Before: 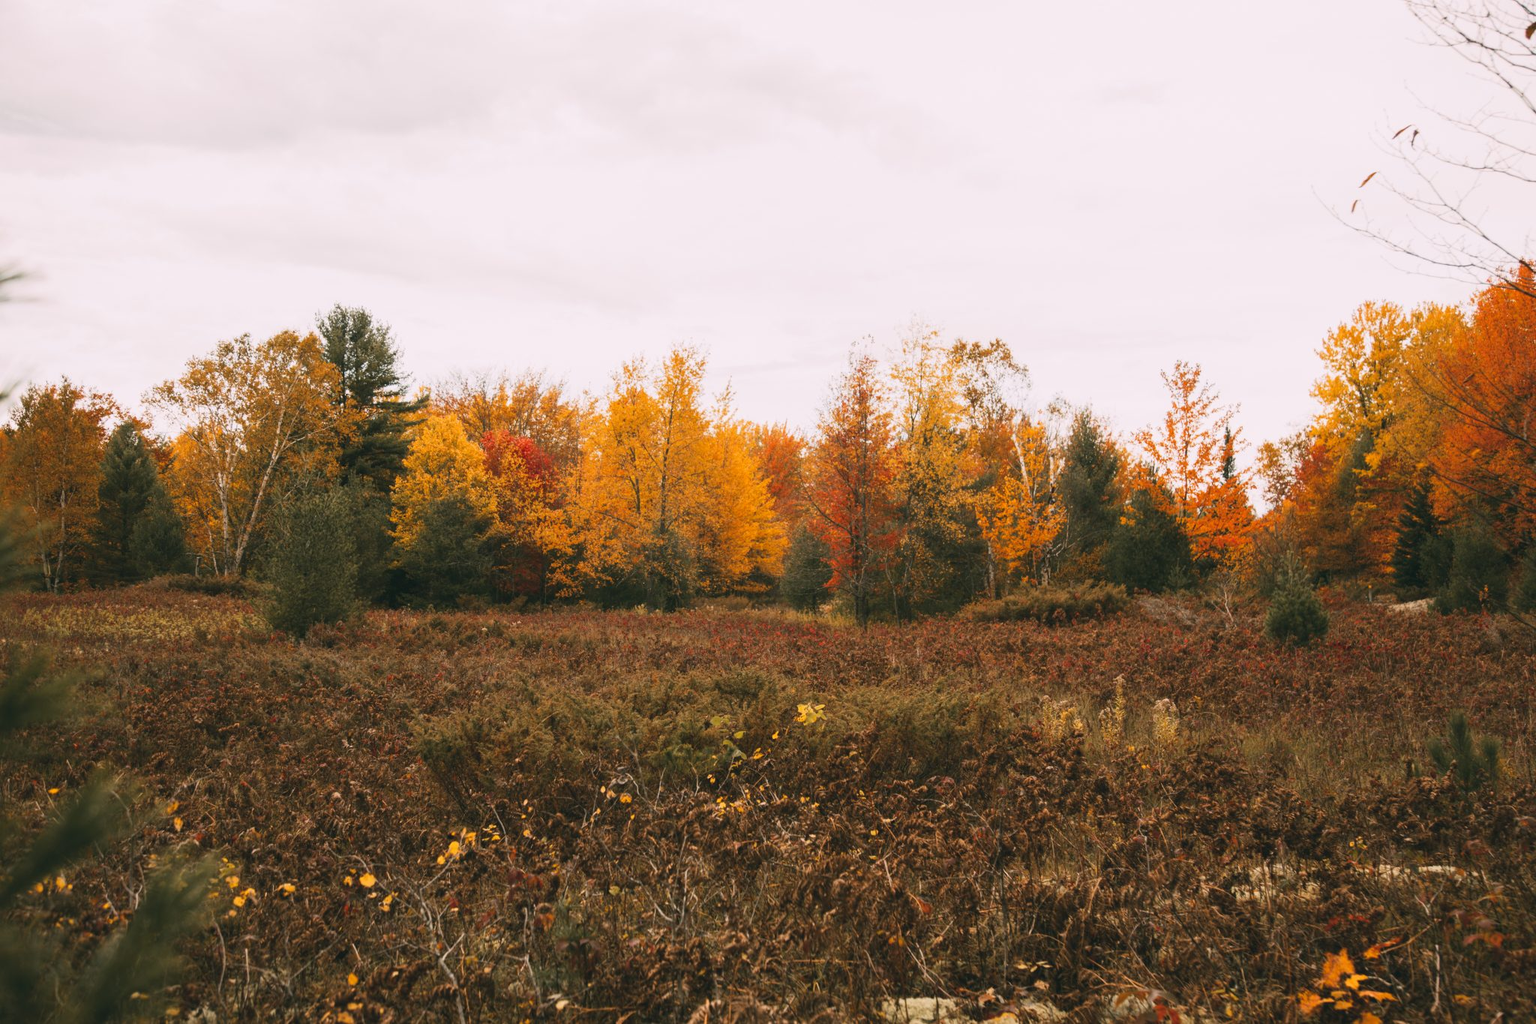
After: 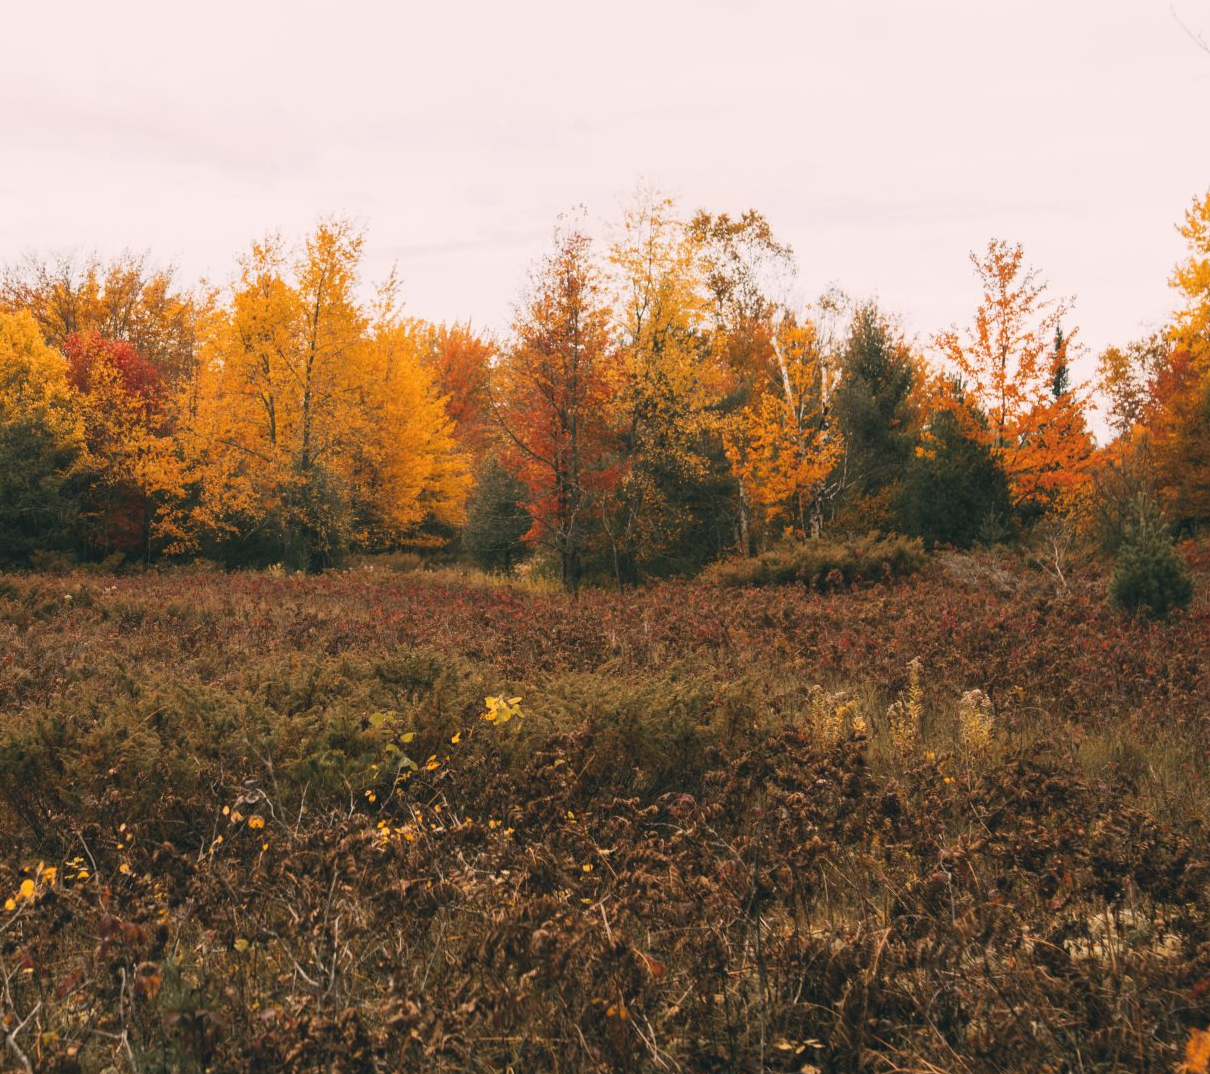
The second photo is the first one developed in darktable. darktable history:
crop and rotate: left 28.256%, top 17.734%, right 12.656%, bottom 3.573%
color zones: curves: ch1 [(0.25, 0.61) (0.75, 0.248)]
color correction: highlights a* 2.75, highlights b* 5, shadows a* -2.04, shadows b* -4.84, saturation 0.8
